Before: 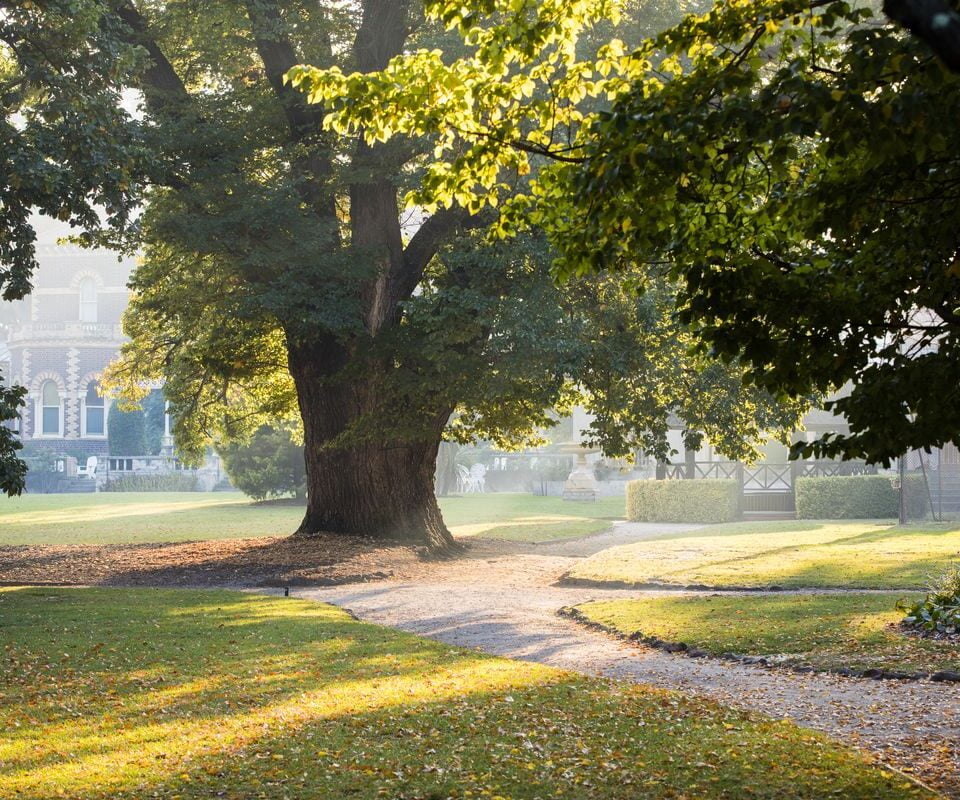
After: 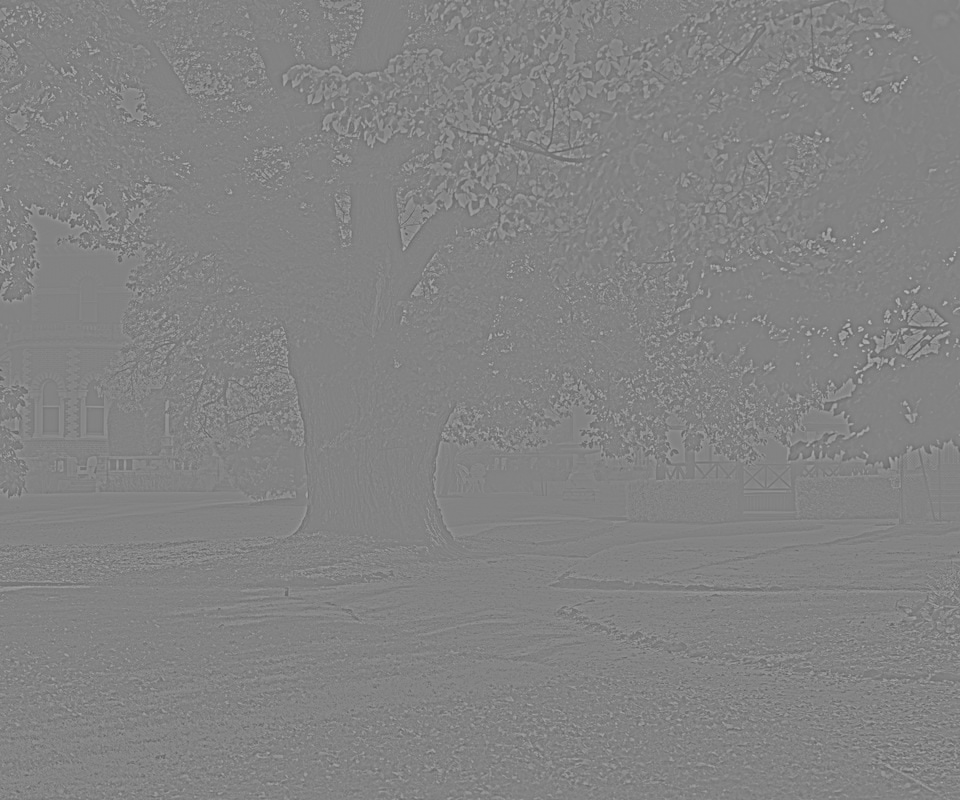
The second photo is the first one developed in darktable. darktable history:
highpass: sharpness 6%, contrast boost 7.63%
rgb levels: levels [[0.013, 0.434, 0.89], [0, 0.5, 1], [0, 0.5, 1]]
local contrast: highlights 100%, shadows 100%, detail 120%, midtone range 0.2
